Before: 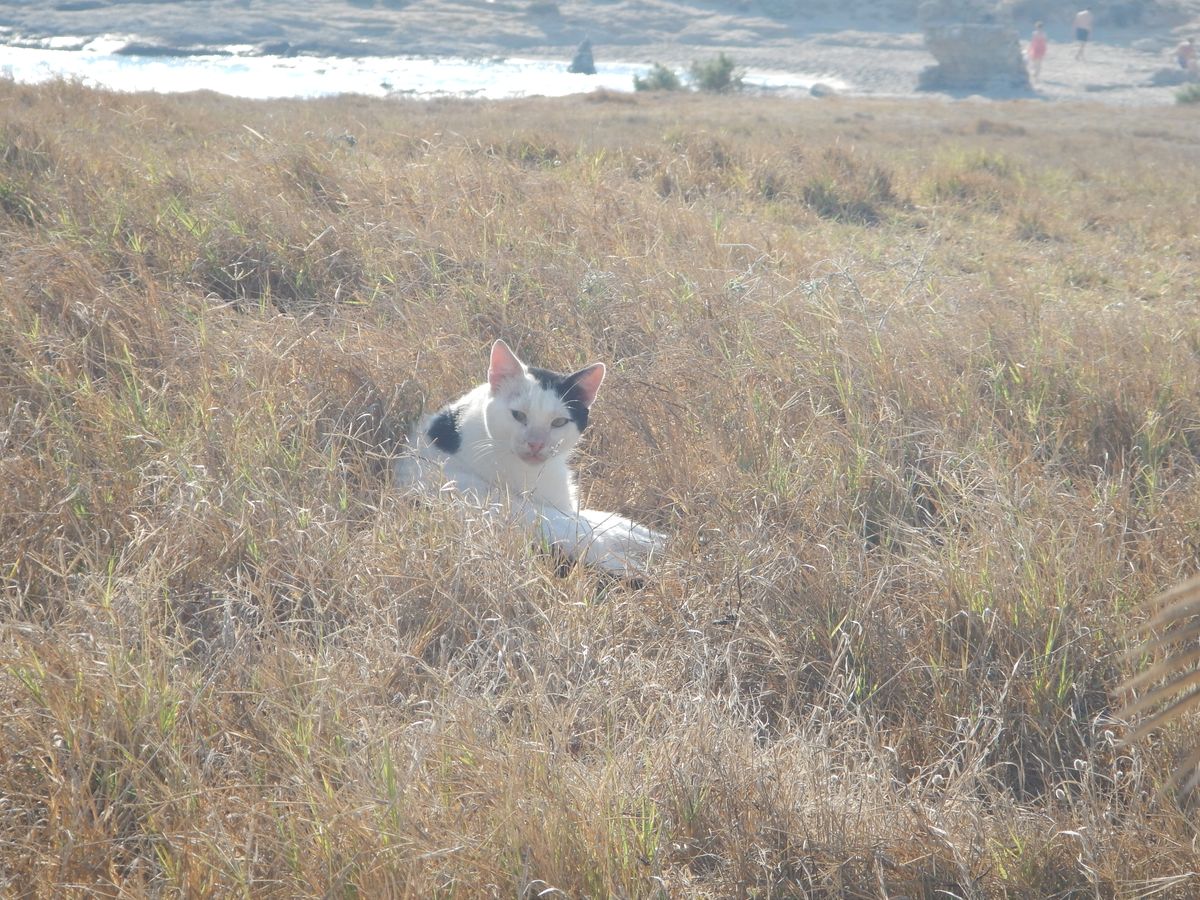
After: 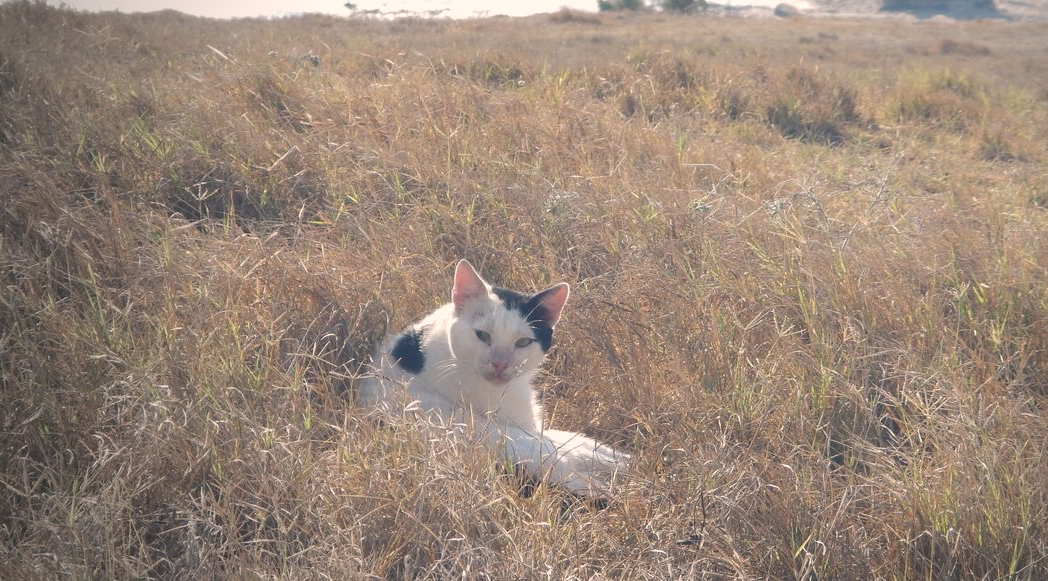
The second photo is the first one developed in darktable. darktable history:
crop: left 3.015%, top 8.969%, right 9.647%, bottom 26.457%
contrast brightness saturation: contrast 0.07, brightness -0.13, saturation 0.06
vignetting: fall-off start 73.57%, center (0.22, -0.235)
color balance rgb: shadows lift › hue 87.51°, highlights gain › chroma 3.21%, highlights gain › hue 55.1°, global offset › chroma 0.15%, global offset › hue 253.66°, linear chroma grading › global chroma 0.5%
